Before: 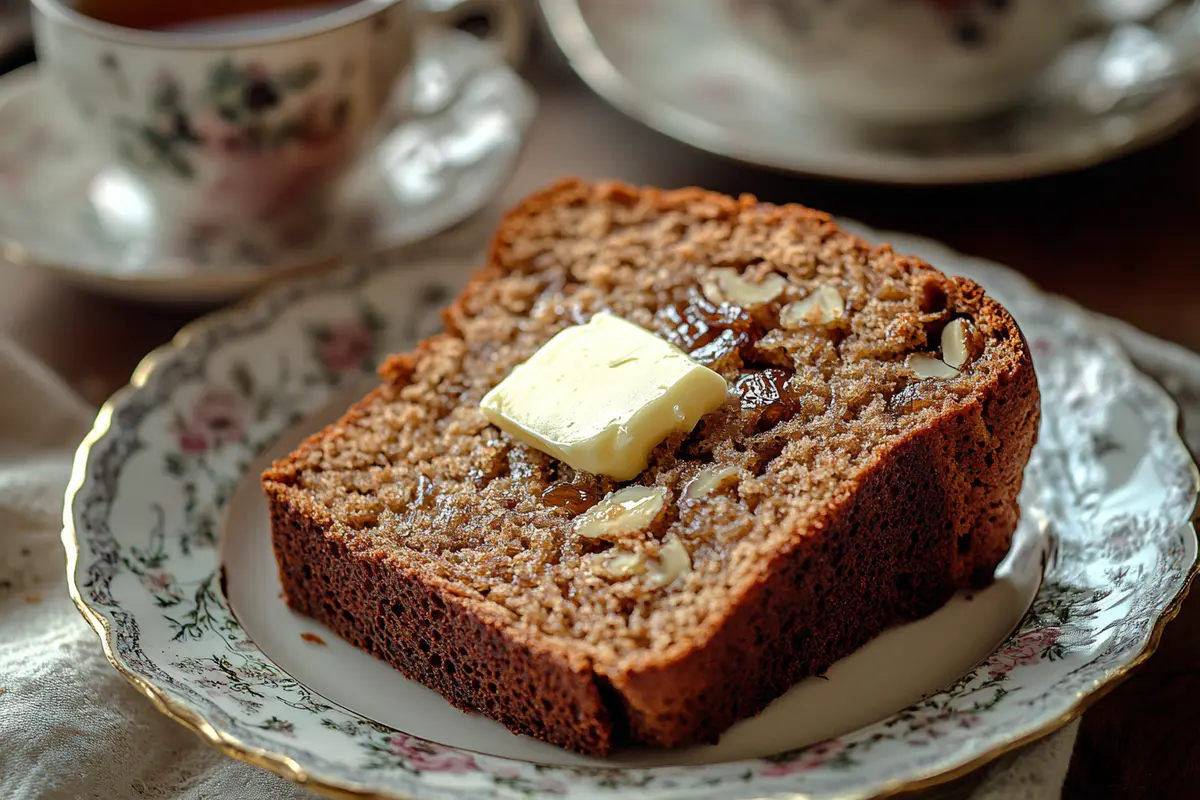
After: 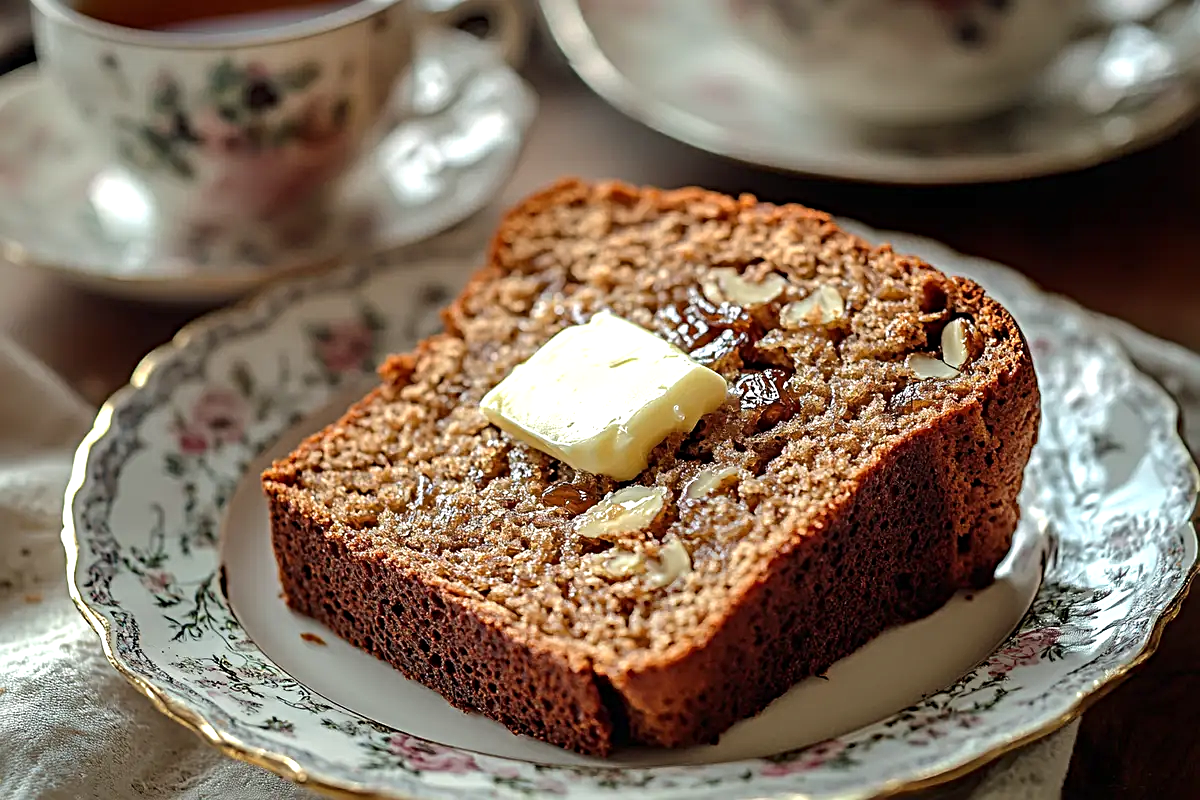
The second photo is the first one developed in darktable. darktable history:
exposure: exposure 0.345 EV, compensate highlight preservation false
sharpen: radius 3.98
